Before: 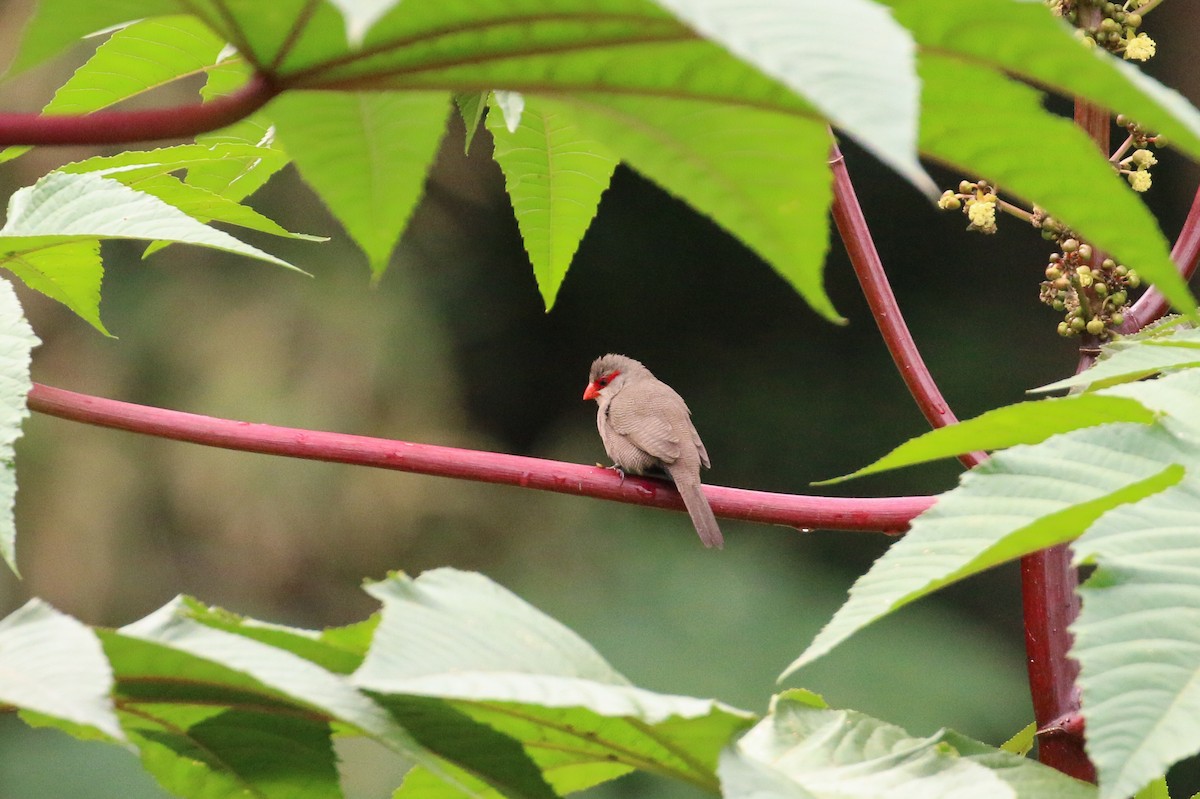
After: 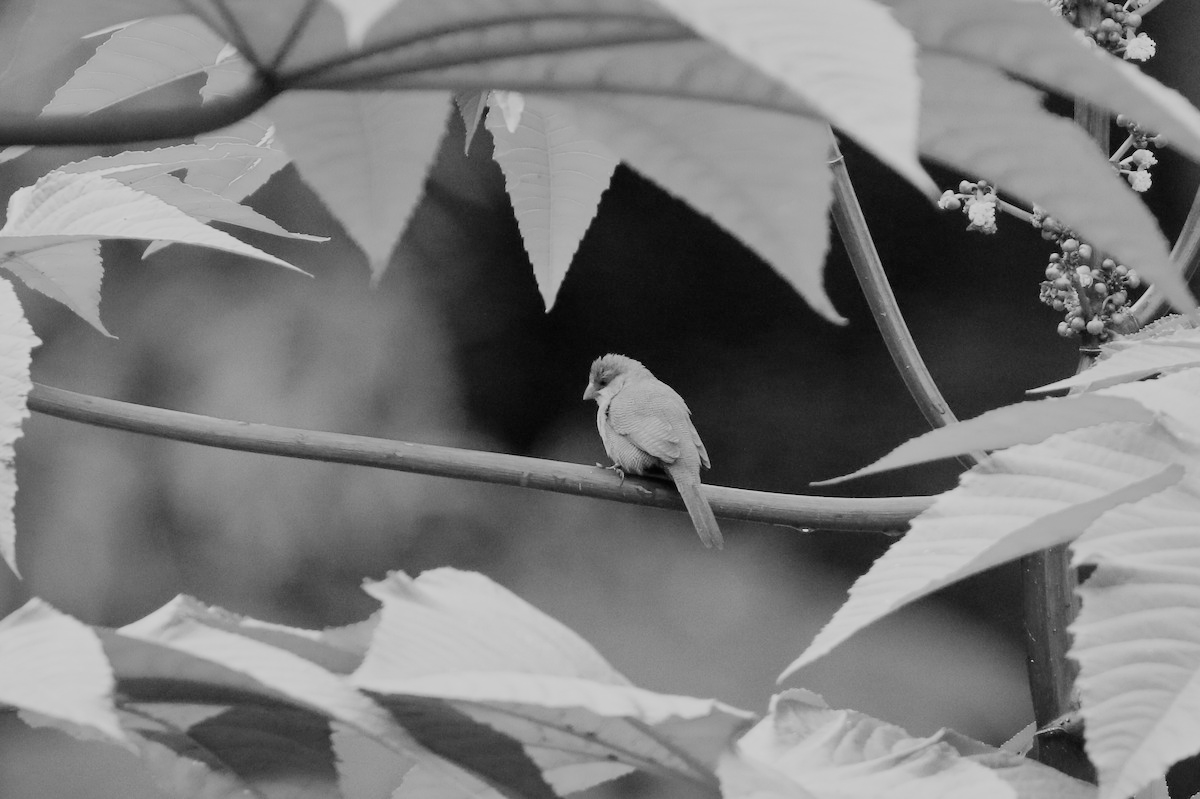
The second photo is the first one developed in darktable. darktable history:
monochrome: on, module defaults
filmic rgb: black relative exposure -16 EV, white relative exposure 6.12 EV, hardness 5.22
shadows and highlights: shadows 25, highlights -48, soften with gaussian
